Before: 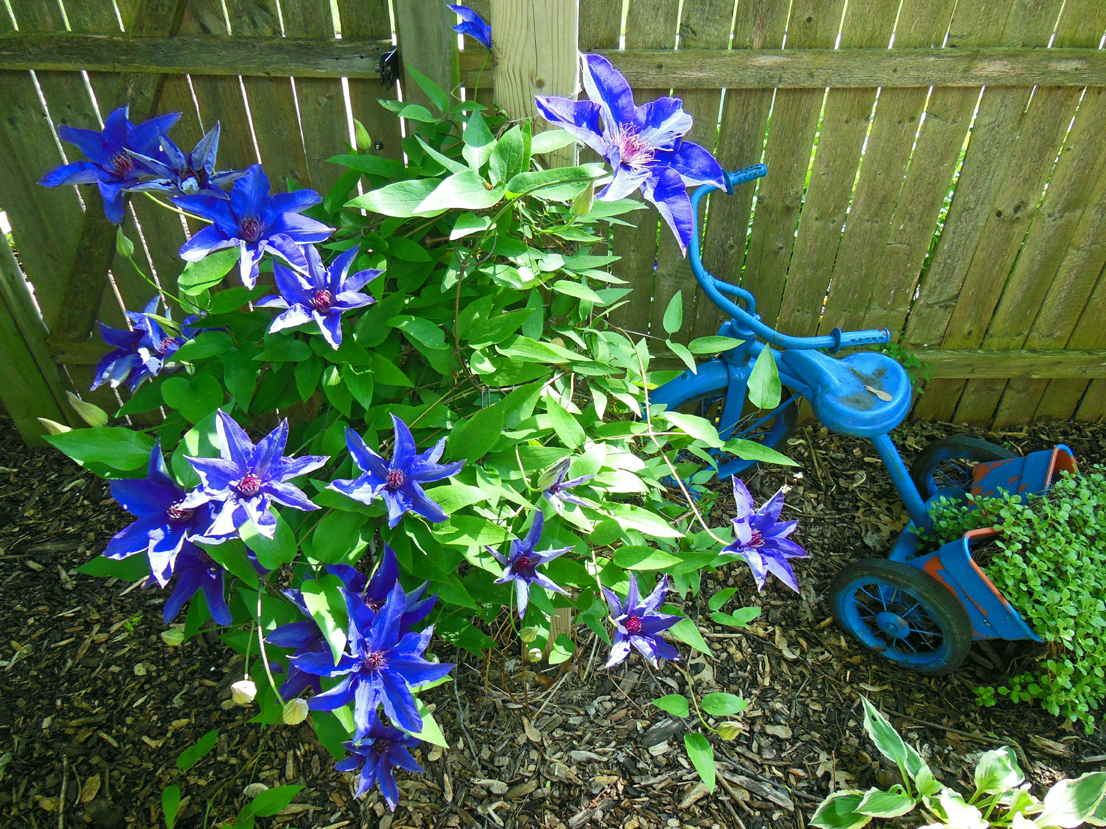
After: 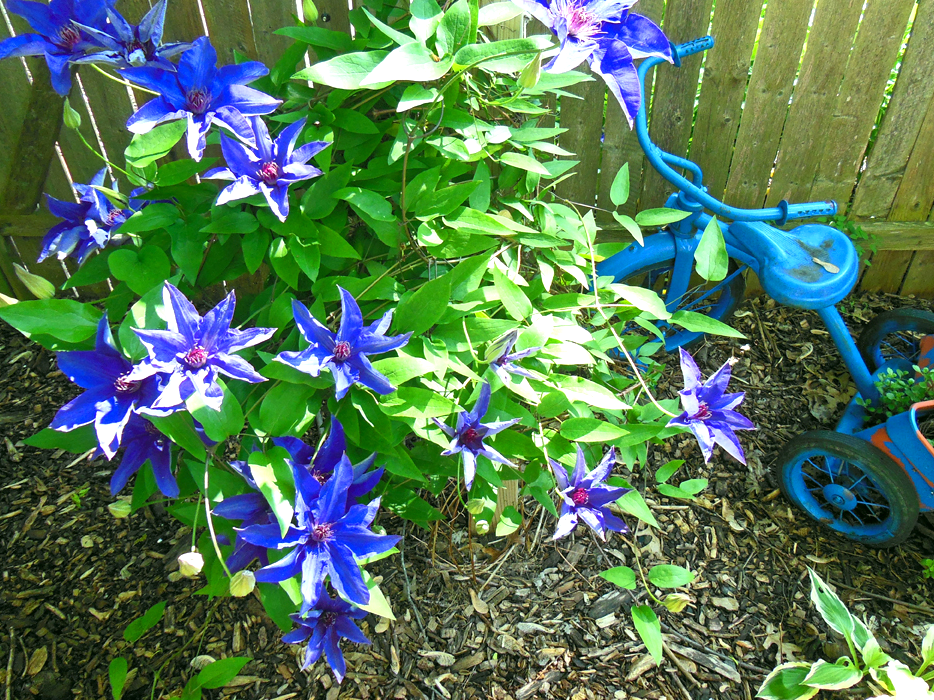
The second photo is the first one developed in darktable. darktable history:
exposure: black level correction 0.001, exposure 0.5 EV, compensate exposure bias true, compensate highlight preservation false
crop and rotate: left 4.842%, top 15.51%, right 10.668%
